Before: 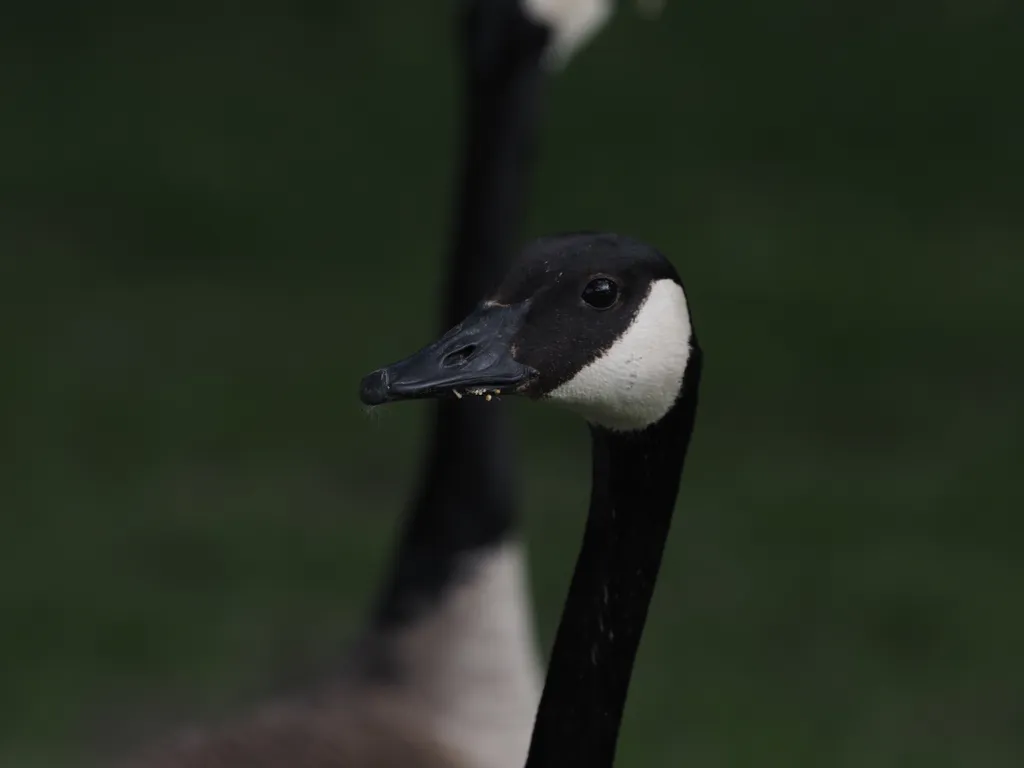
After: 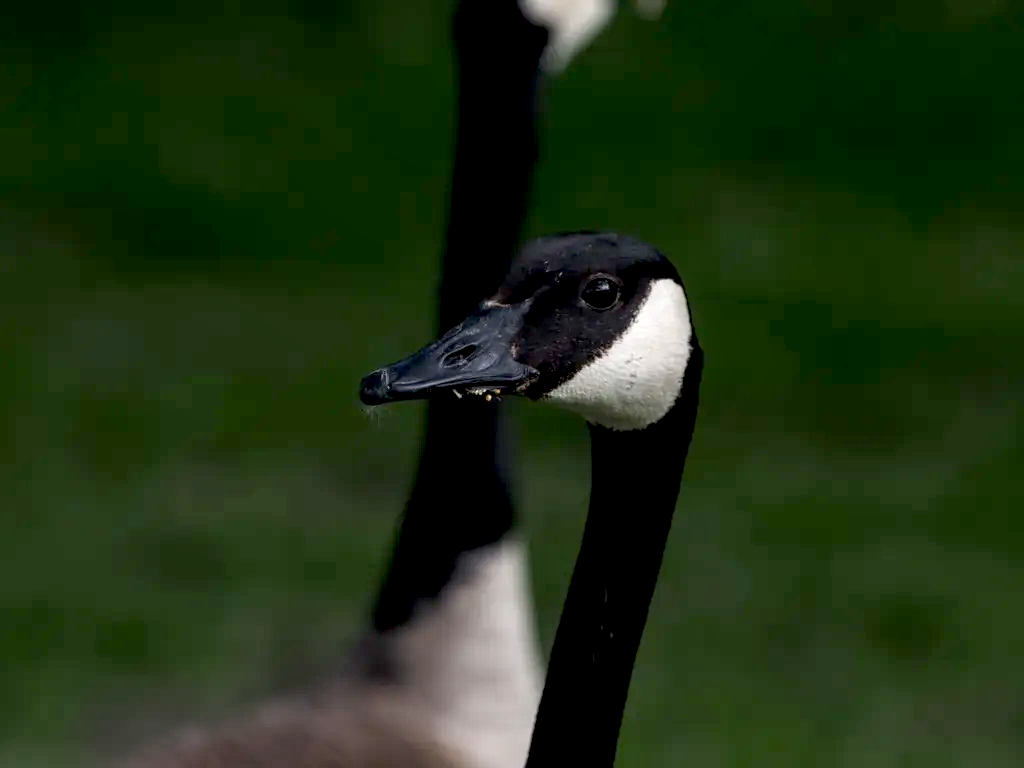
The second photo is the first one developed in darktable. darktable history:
local contrast: on, module defaults
exposure: black level correction 0.01, exposure 1 EV, compensate exposure bias true, compensate highlight preservation false
